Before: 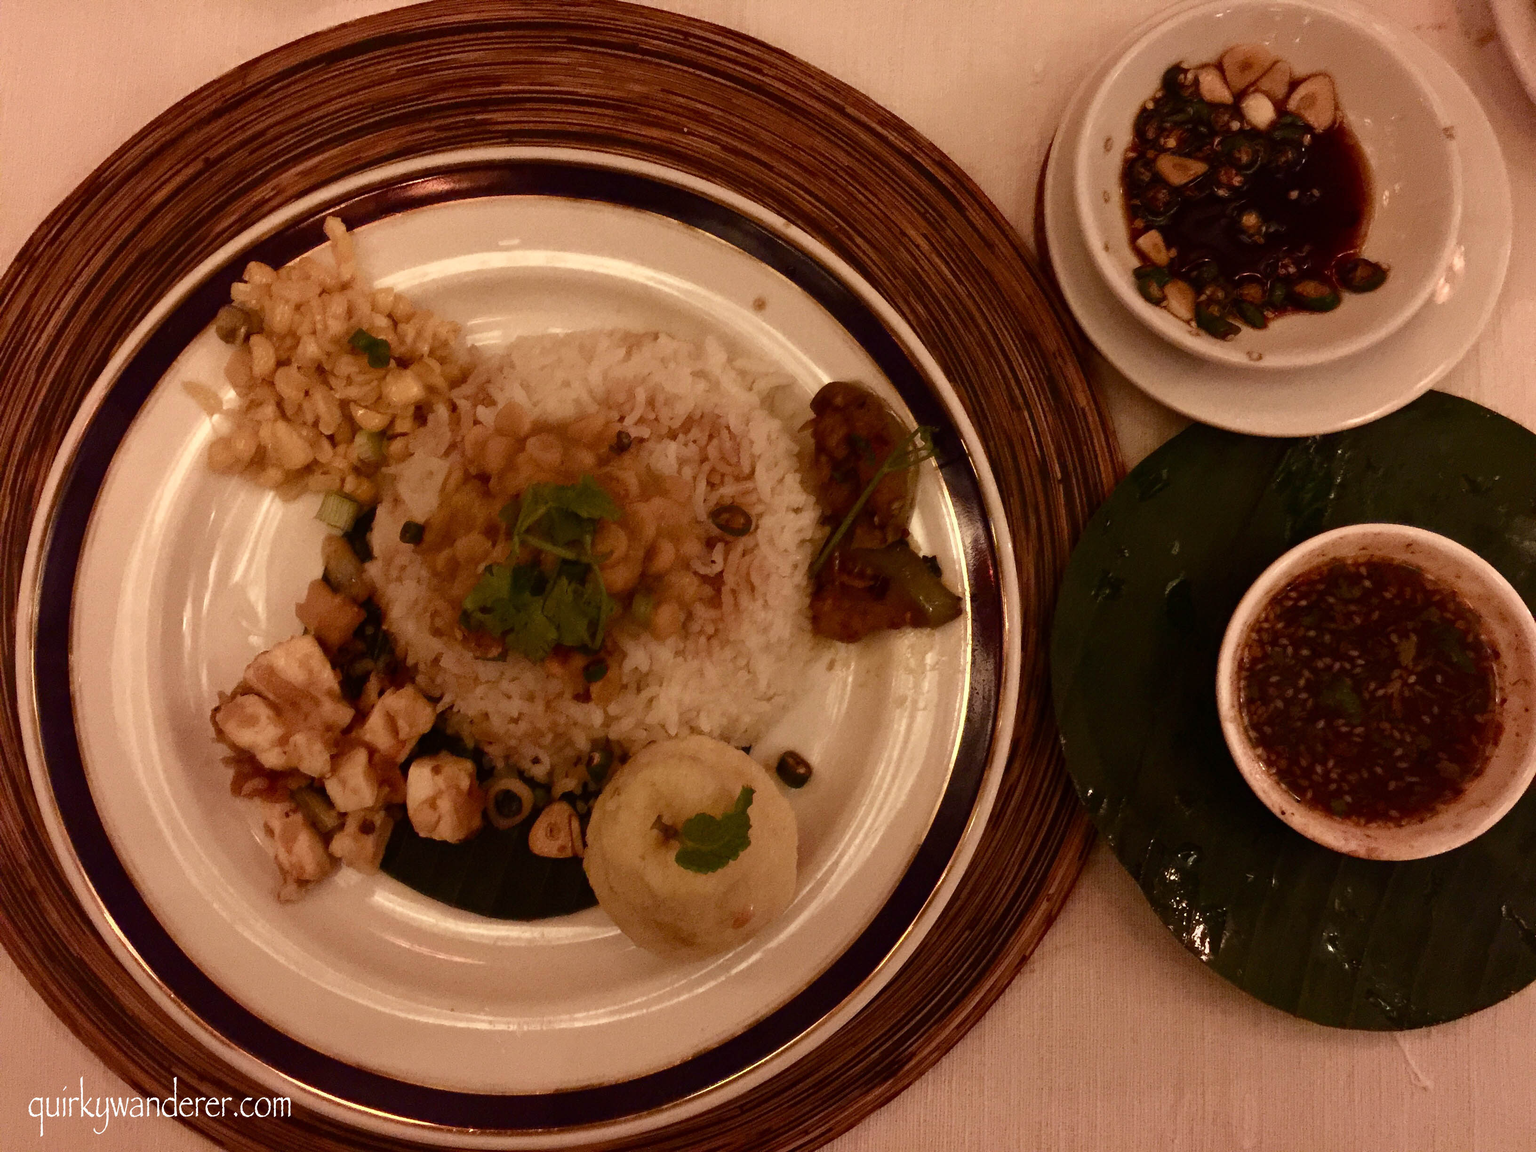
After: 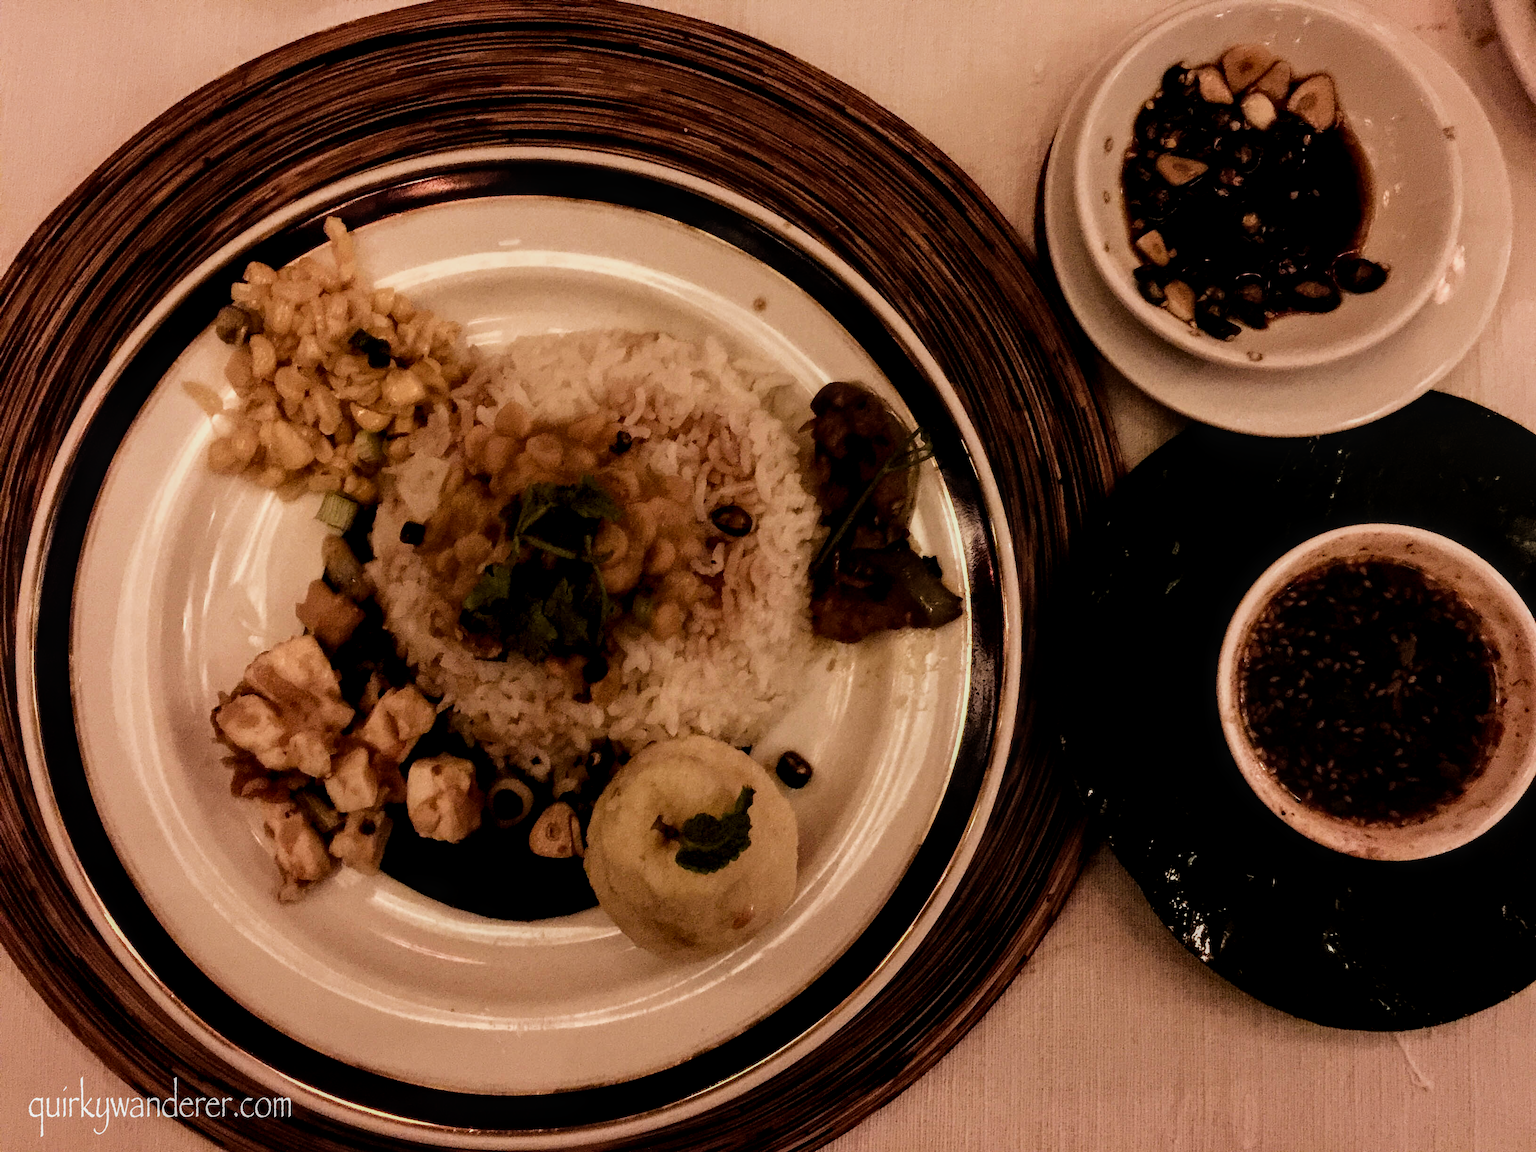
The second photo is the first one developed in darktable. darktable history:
local contrast: detail 130%
filmic rgb: black relative exposure -5 EV, hardness 2.88, contrast 1.3, highlights saturation mix -30%
